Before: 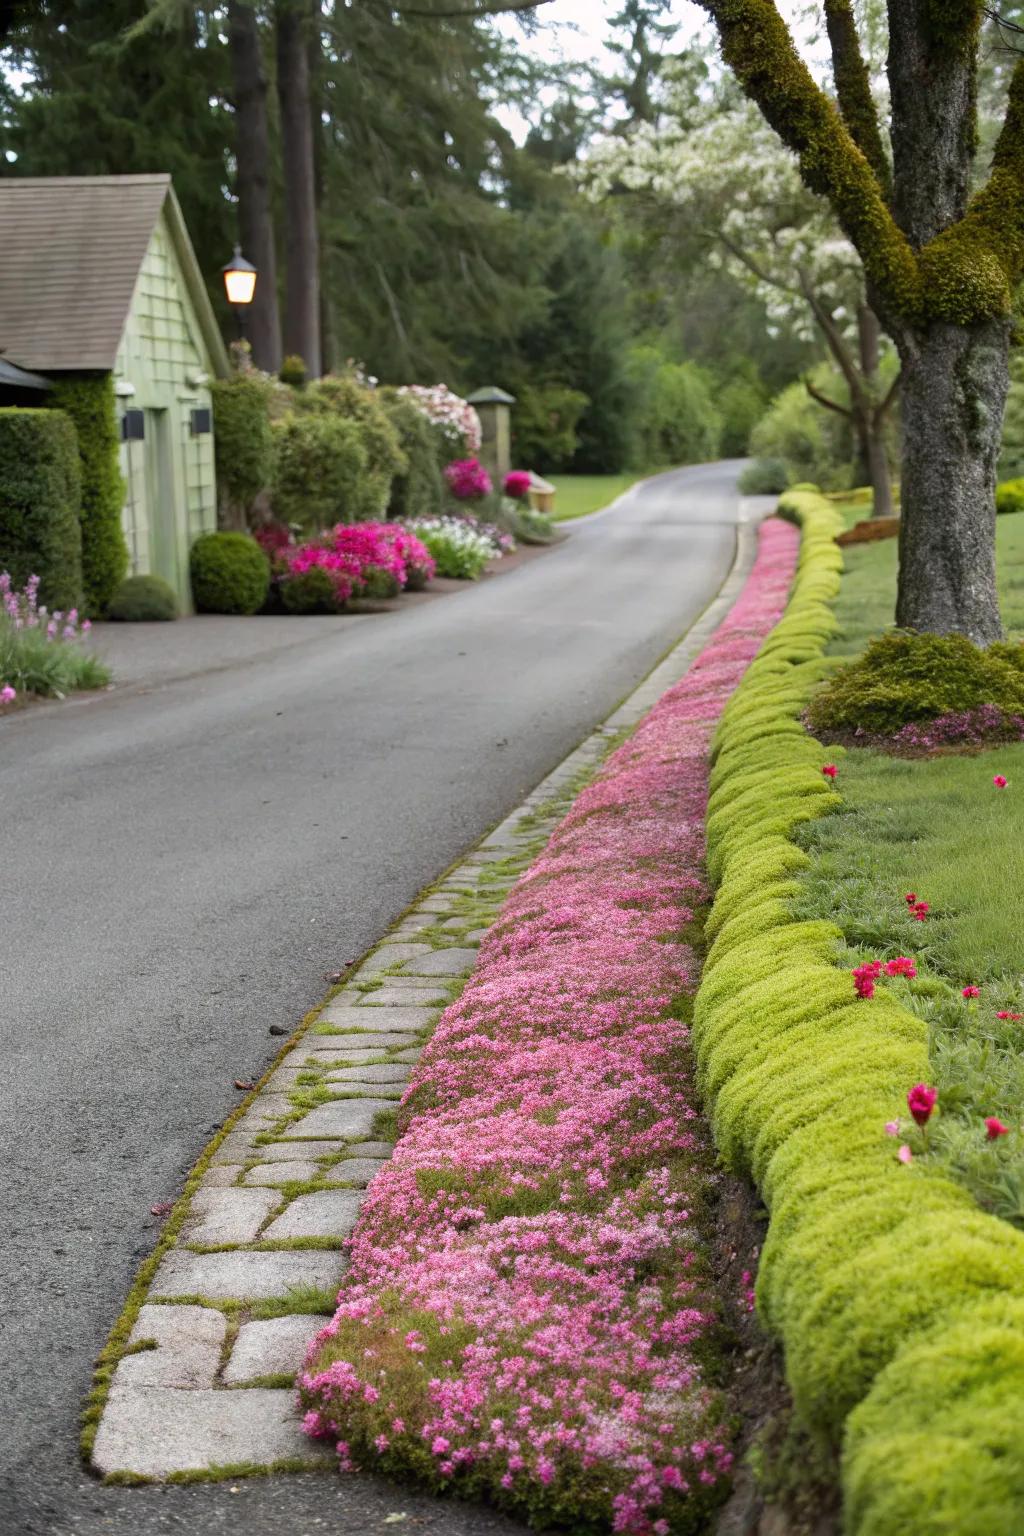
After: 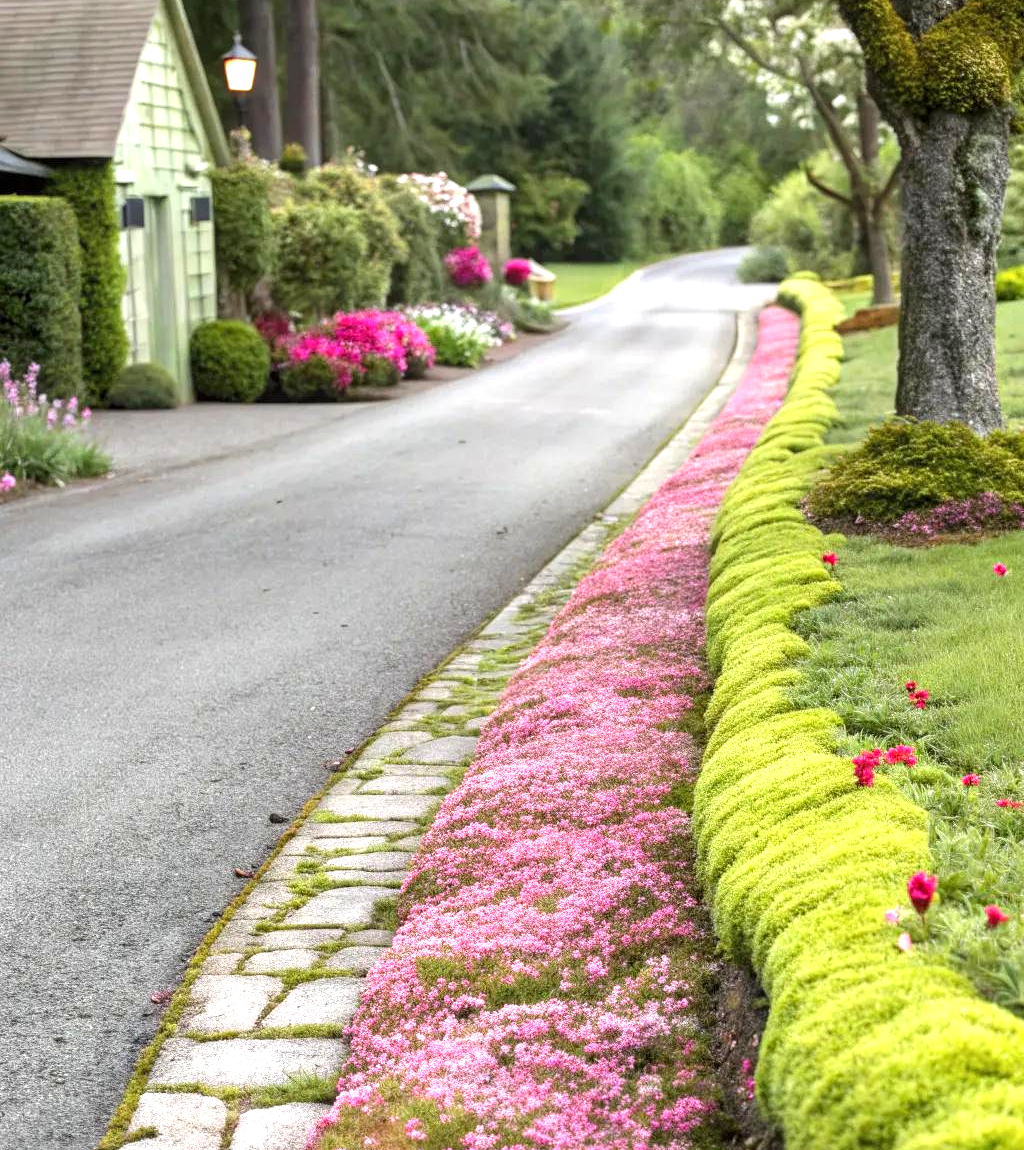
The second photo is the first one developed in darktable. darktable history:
crop: top 13.858%, bottom 11.214%
local contrast: on, module defaults
exposure: black level correction 0, exposure 0.9 EV, compensate exposure bias true, compensate highlight preservation false
